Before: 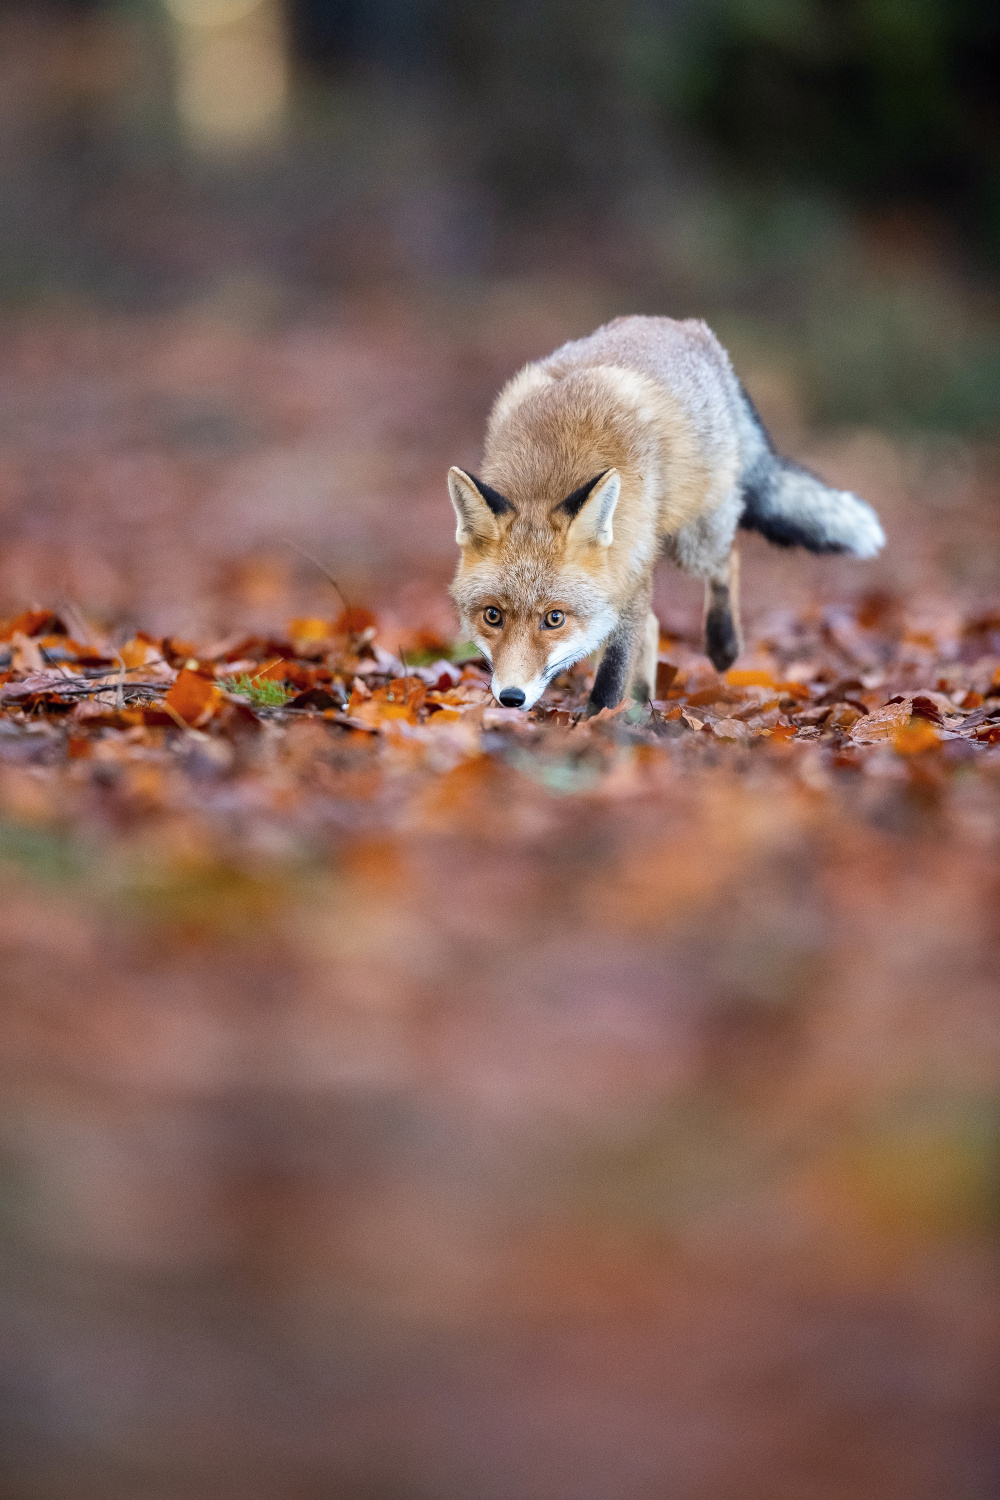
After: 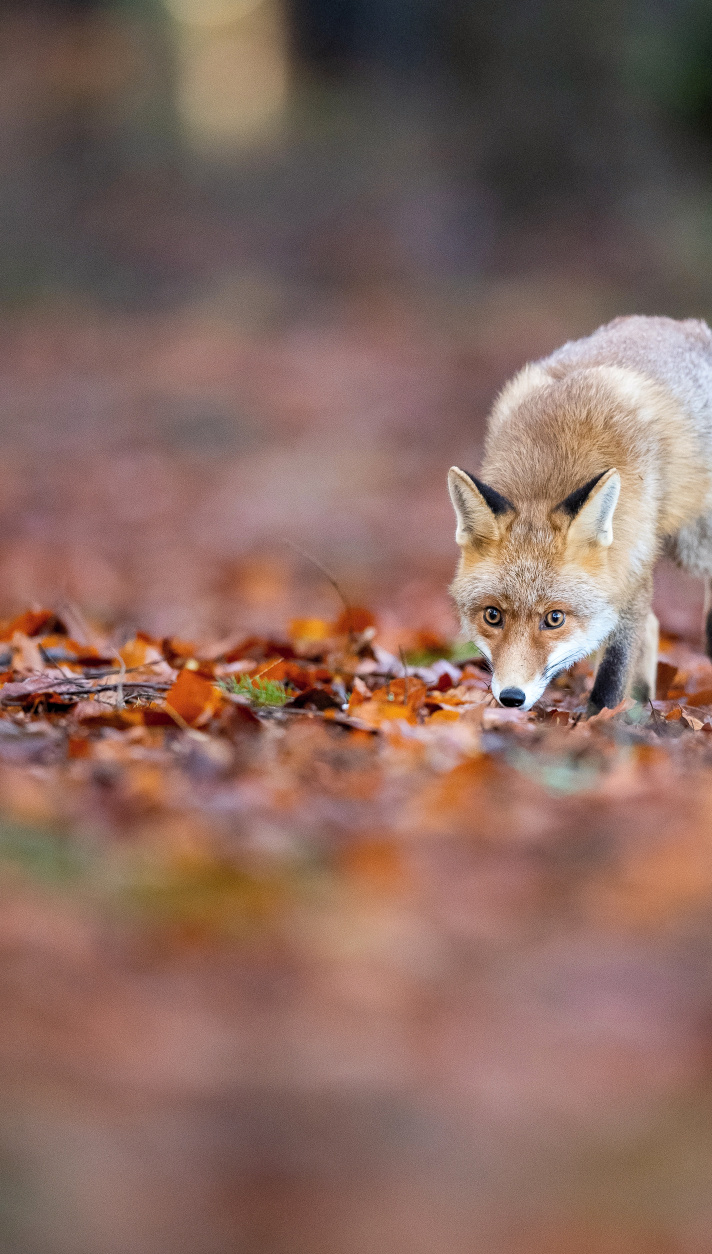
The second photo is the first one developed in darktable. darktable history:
crop: right 28.7%, bottom 16.398%
levels: black 0.097%, levels [0.018, 0.493, 1]
tone equalizer: on, module defaults
